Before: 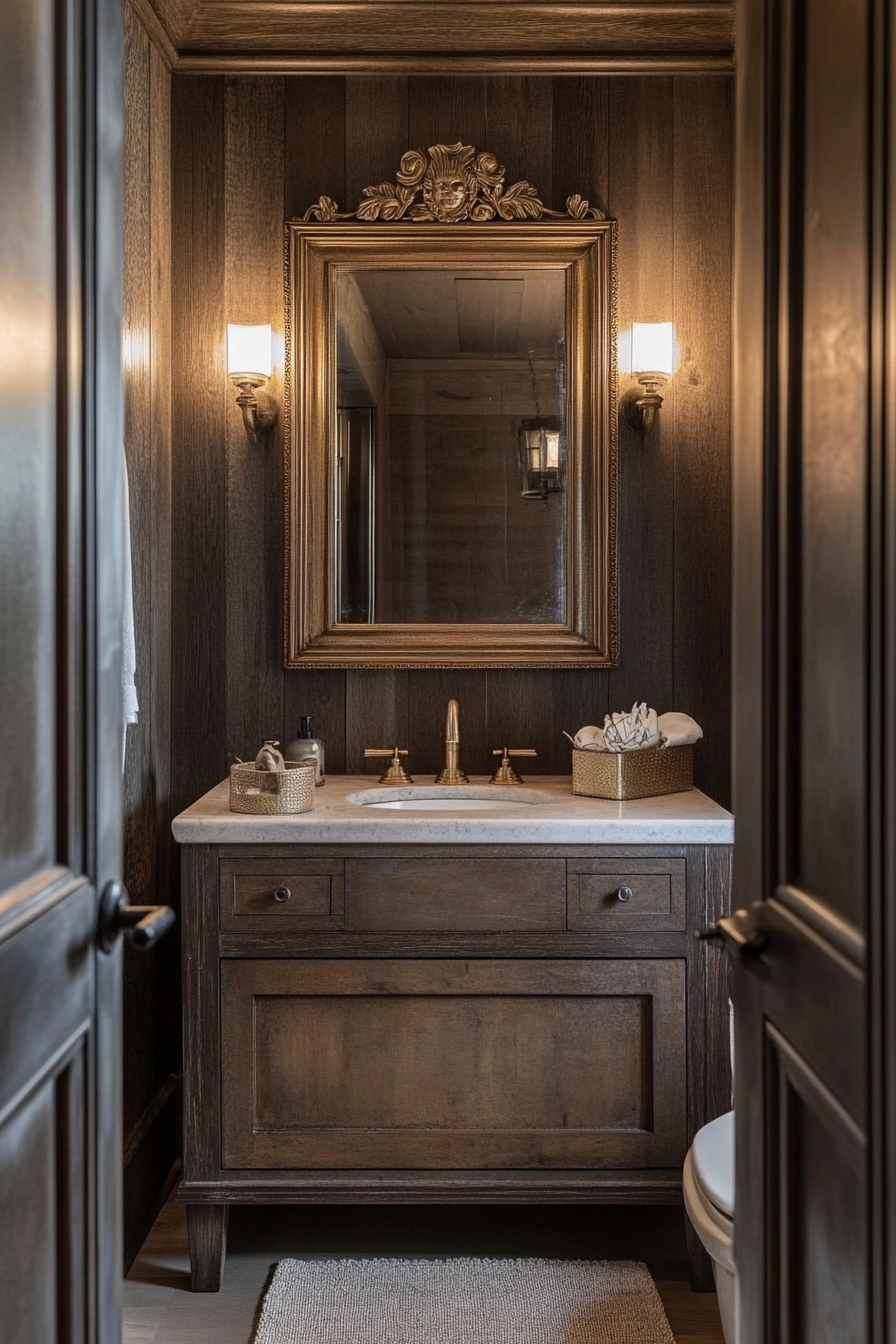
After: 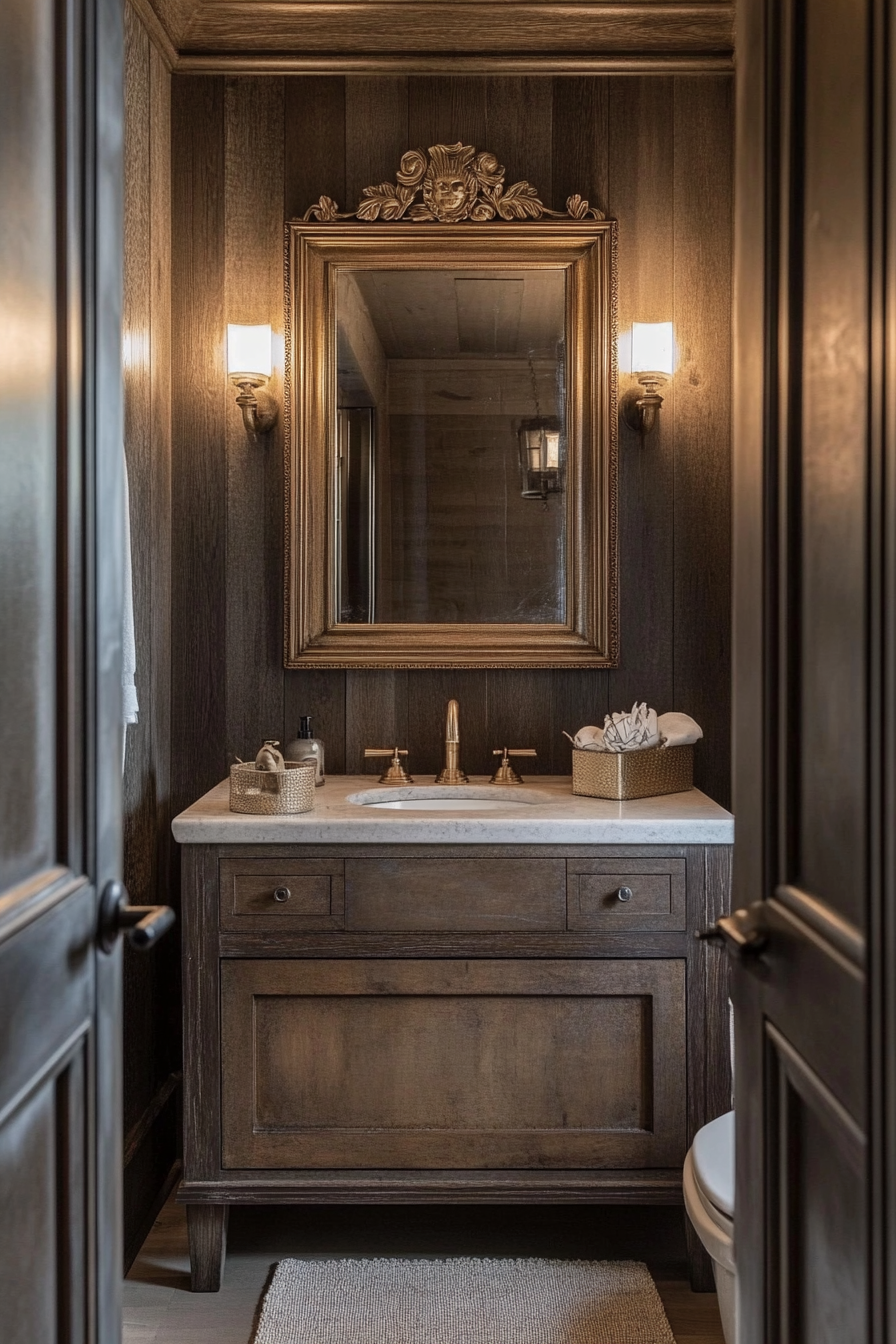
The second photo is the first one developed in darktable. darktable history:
shadows and highlights: shadows 25.36, highlights -24.9, highlights color adjustment 32.85%
